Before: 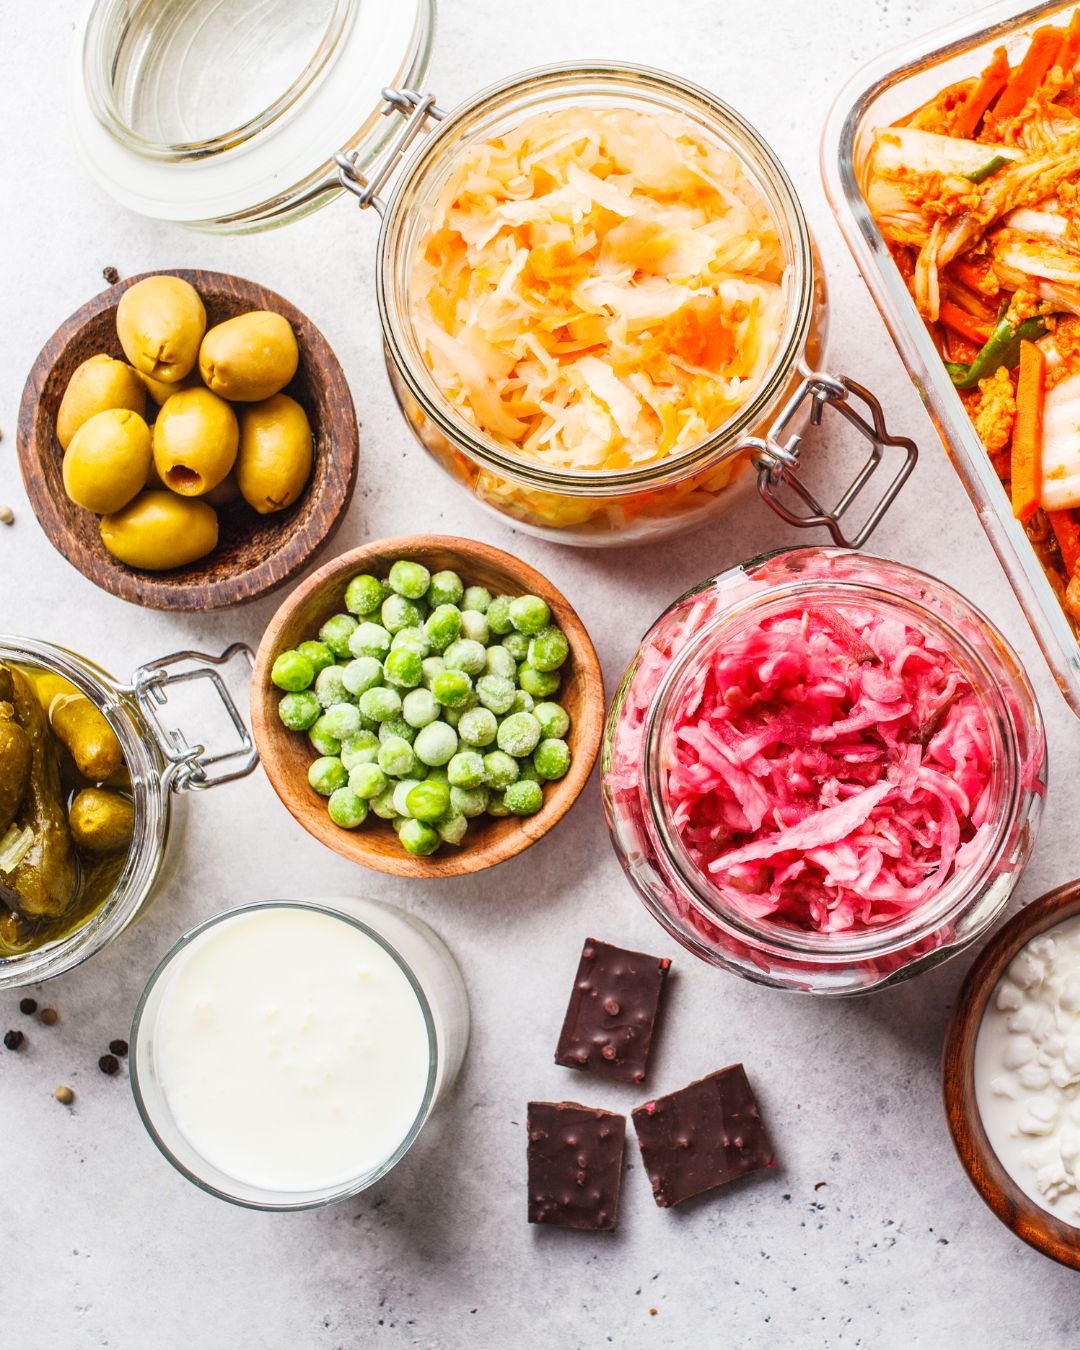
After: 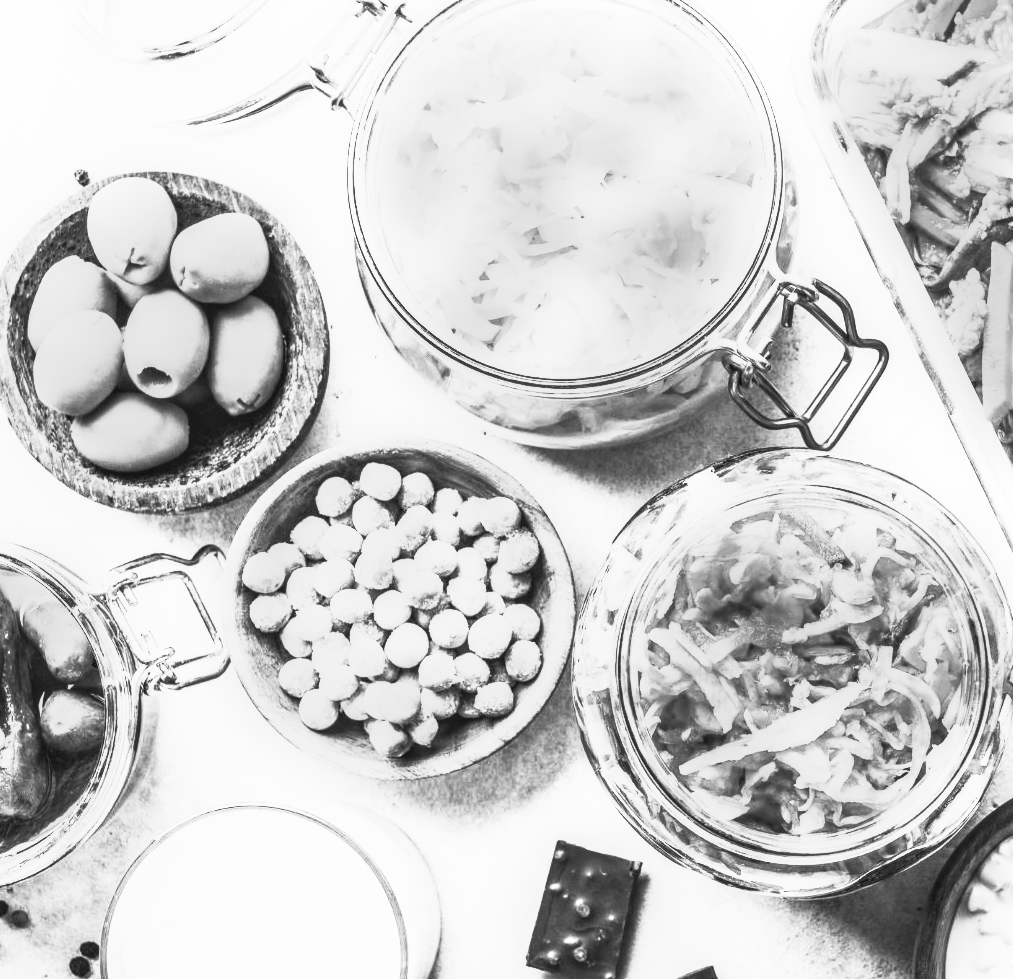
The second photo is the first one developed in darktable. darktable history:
crop: left 2.737%, top 7.287%, right 3.421%, bottom 20.179%
contrast brightness saturation: contrast 1, brightness 1, saturation 1
tone equalizer: on, module defaults
local contrast: on, module defaults
monochrome: on, module defaults
filmic rgb: black relative exposure -7.48 EV, white relative exposure 4.83 EV, hardness 3.4, color science v6 (2022)
